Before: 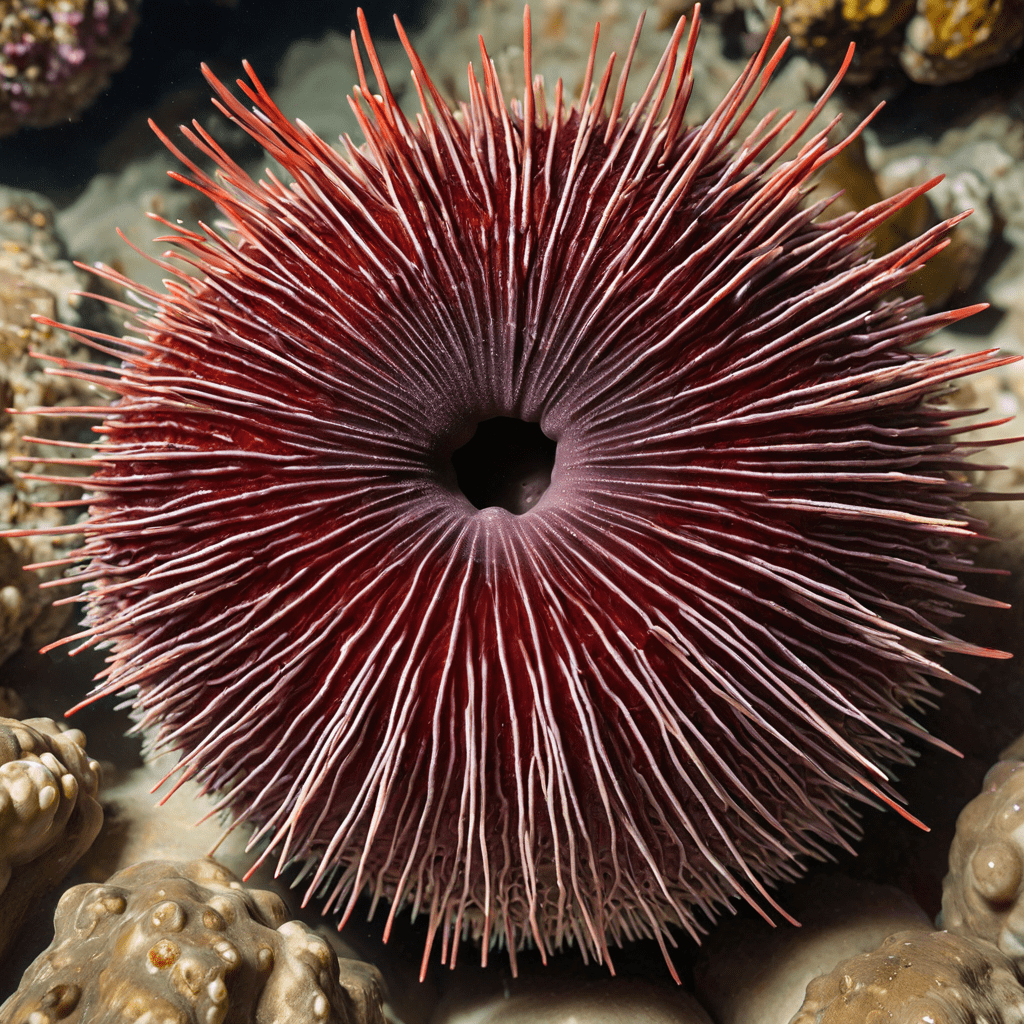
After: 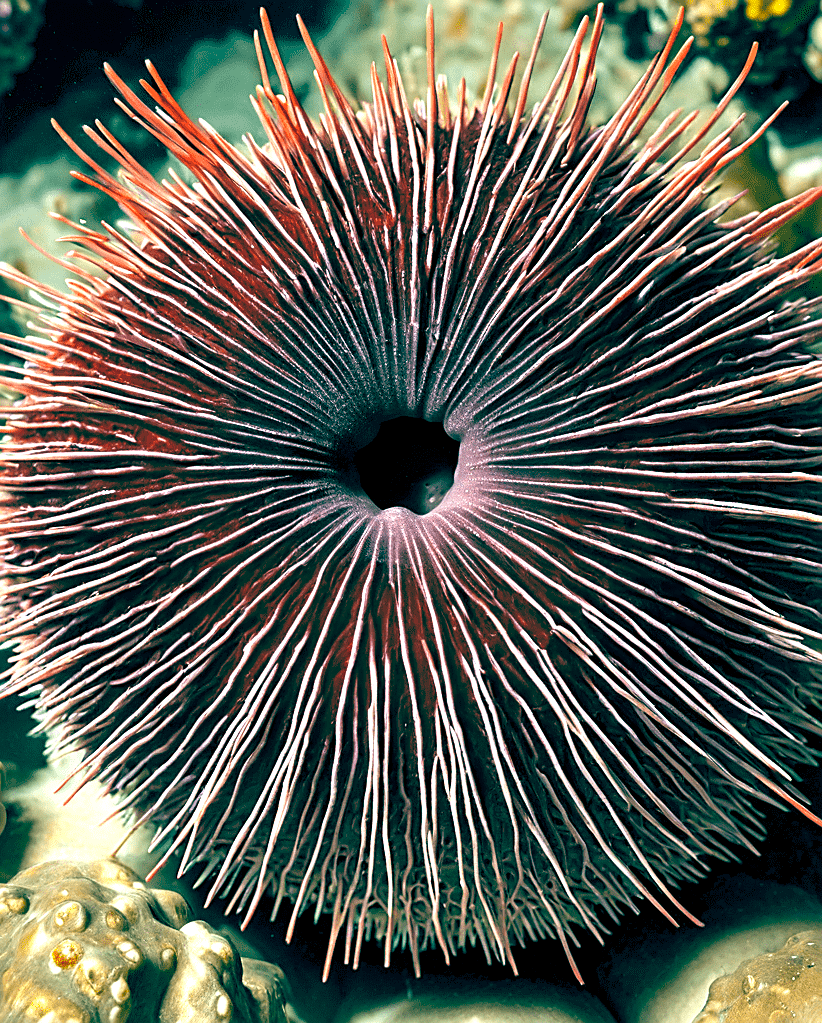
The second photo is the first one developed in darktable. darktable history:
exposure: exposure 0.554 EV, compensate highlight preservation false
crop and rotate: left 9.492%, right 10.158%
color balance rgb: global offset › luminance -0.547%, global offset › chroma 0.904%, global offset › hue 175.87°, perceptual saturation grading › global saturation 10.222%, perceptual brilliance grading › global brilliance 12.385%, global vibrance 20%
sharpen: on, module defaults
